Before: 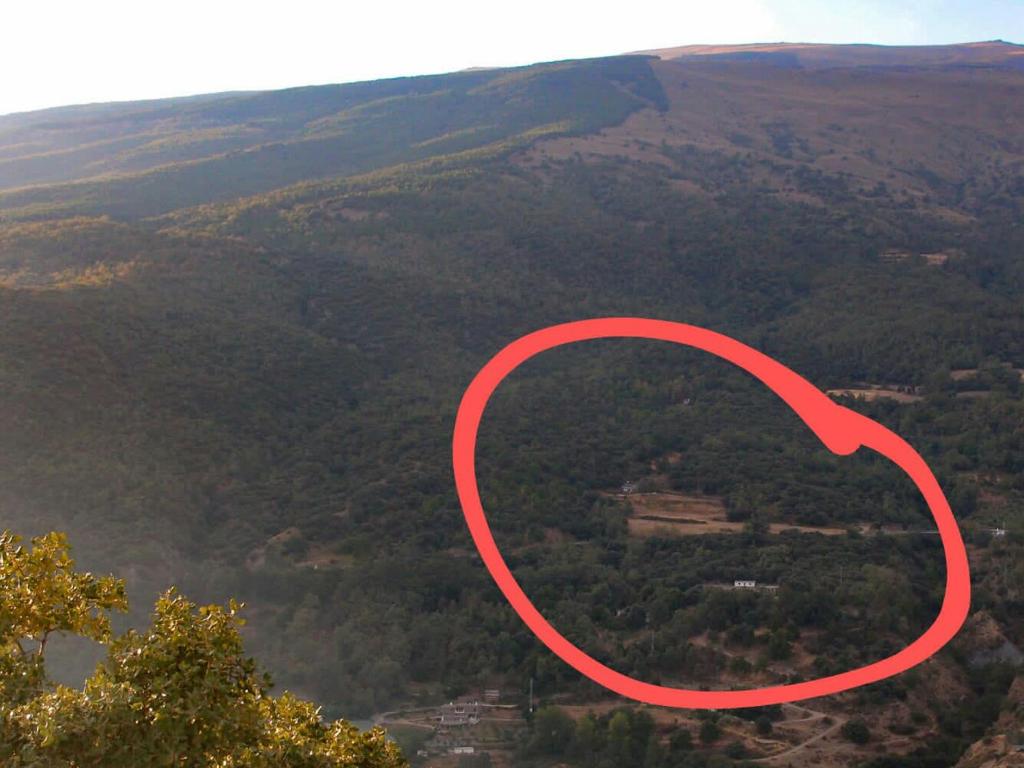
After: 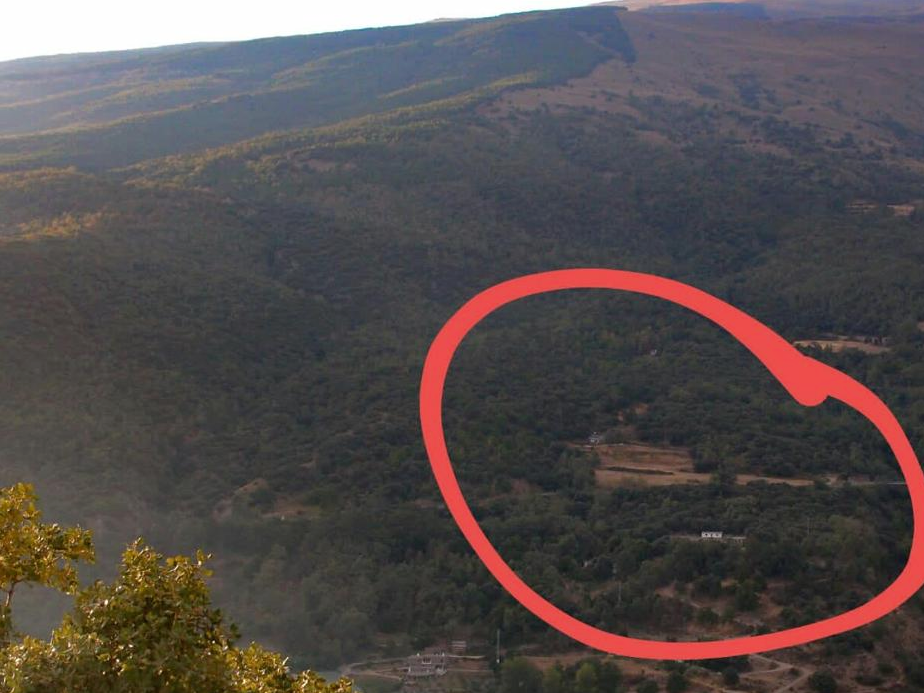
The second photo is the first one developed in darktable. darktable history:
shadows and highlights: shadows 0, highlights 40
crop: left 3.305%, top 6.436%, right 6.389%, bottom 3.258%
base curve: curves: ch0 [(0, 0) (0.74, 0.67) (1, 1)]
